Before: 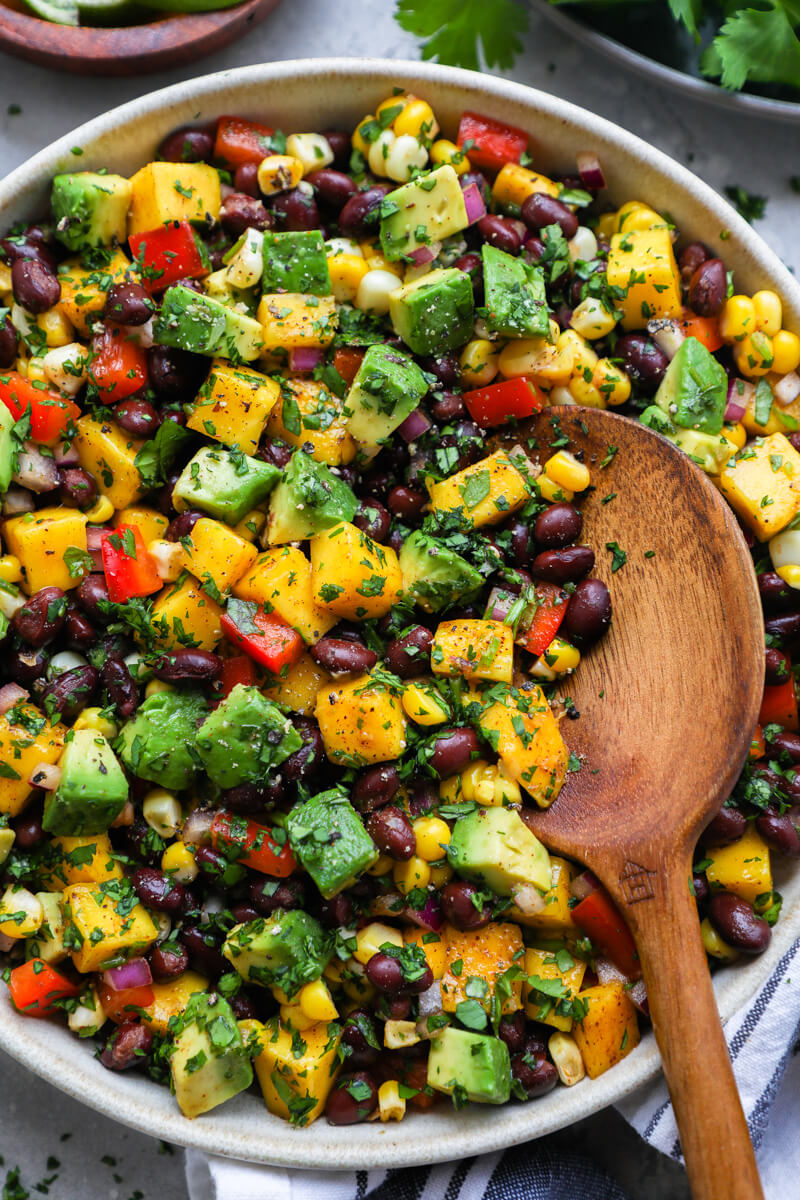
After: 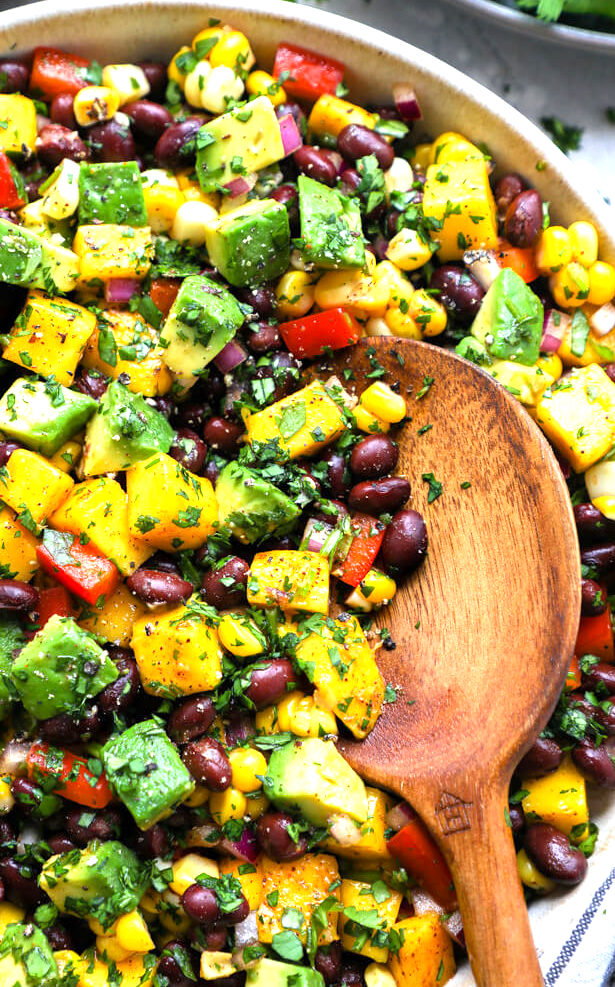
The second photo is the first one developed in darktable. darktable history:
crop: left 23.095%, top 5.827%, bottom 11.854%
exposure: black level correction 0.001, exposure 0.955 EV, compensate exposure bias true, compensate highlight preservation false
